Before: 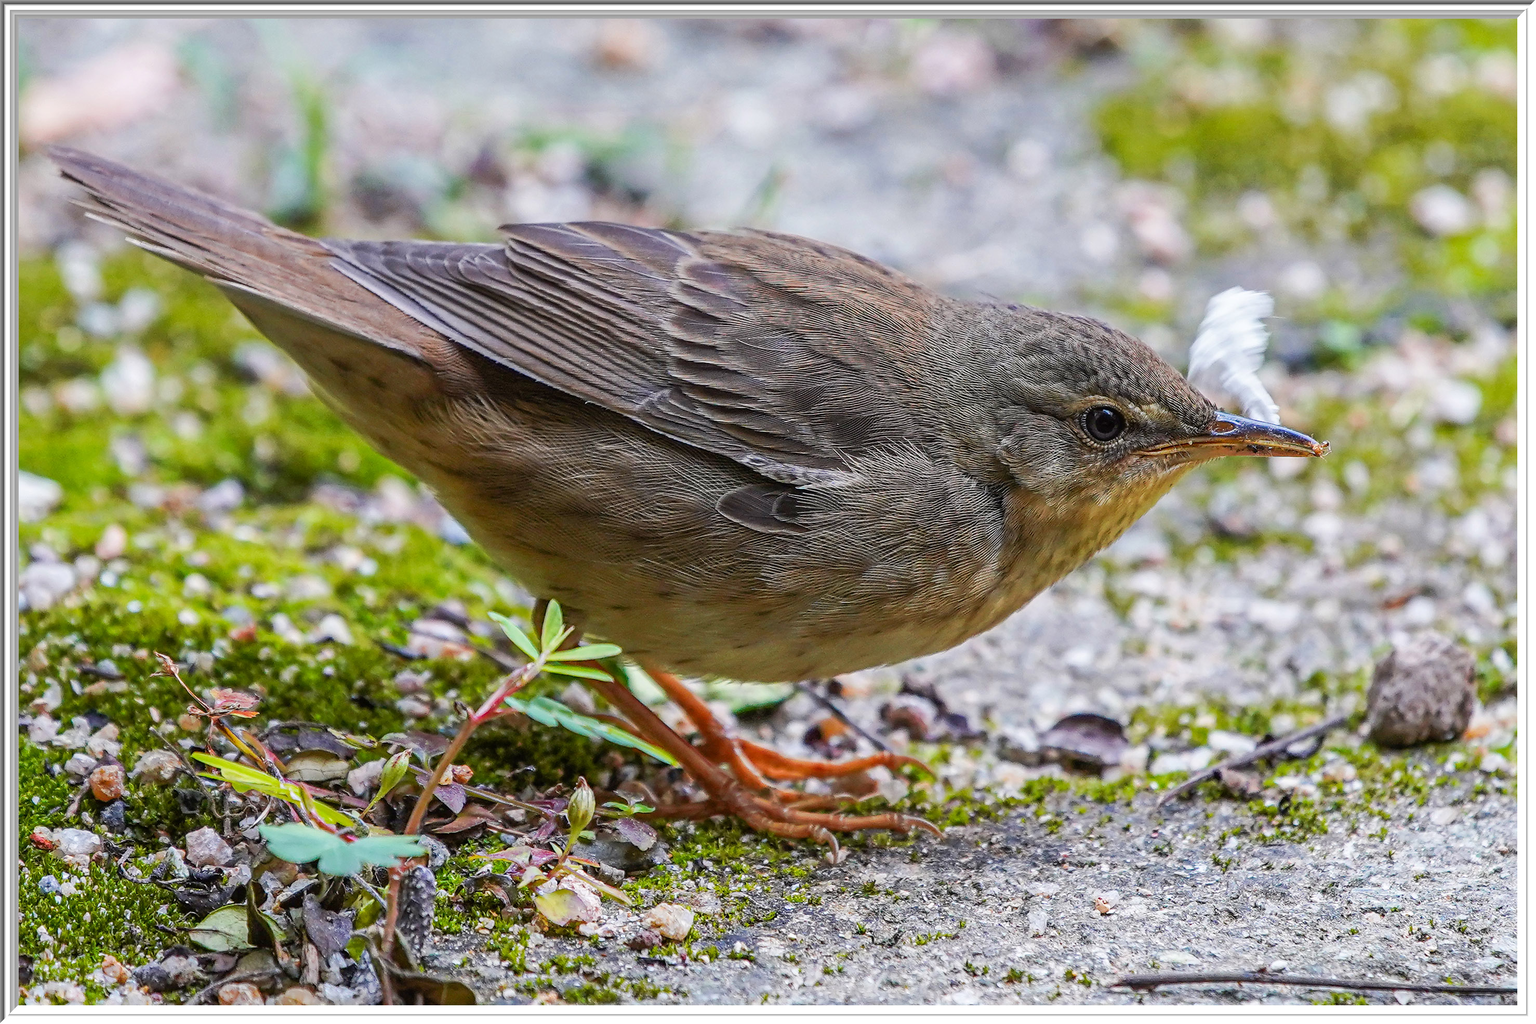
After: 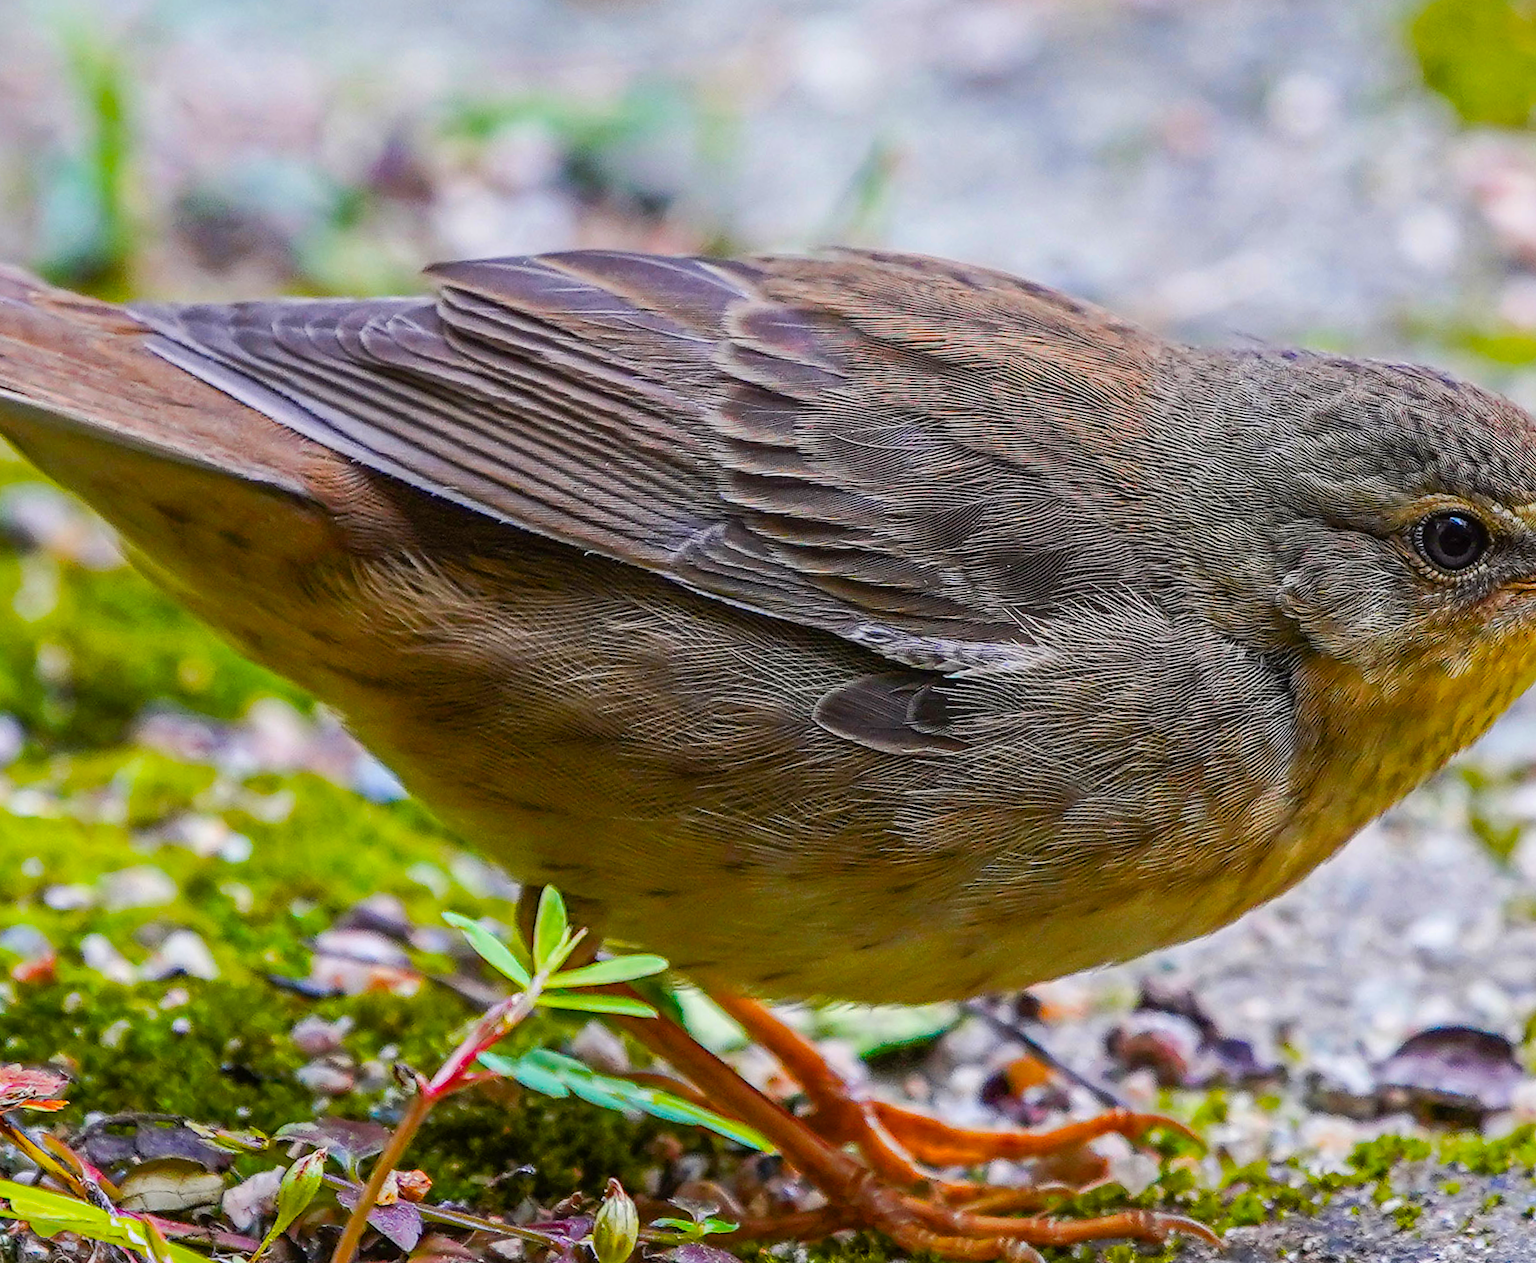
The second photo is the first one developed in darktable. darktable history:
color balance rgb: linear chroma grading › global chroma 15%, perceptual saturation grading › global saturation 30%
rotate and perspective: rotation -3.18°, automatic cropping off
crop: left 16.202%, top 11.208%, right 26.045%, bottom 20.557%
